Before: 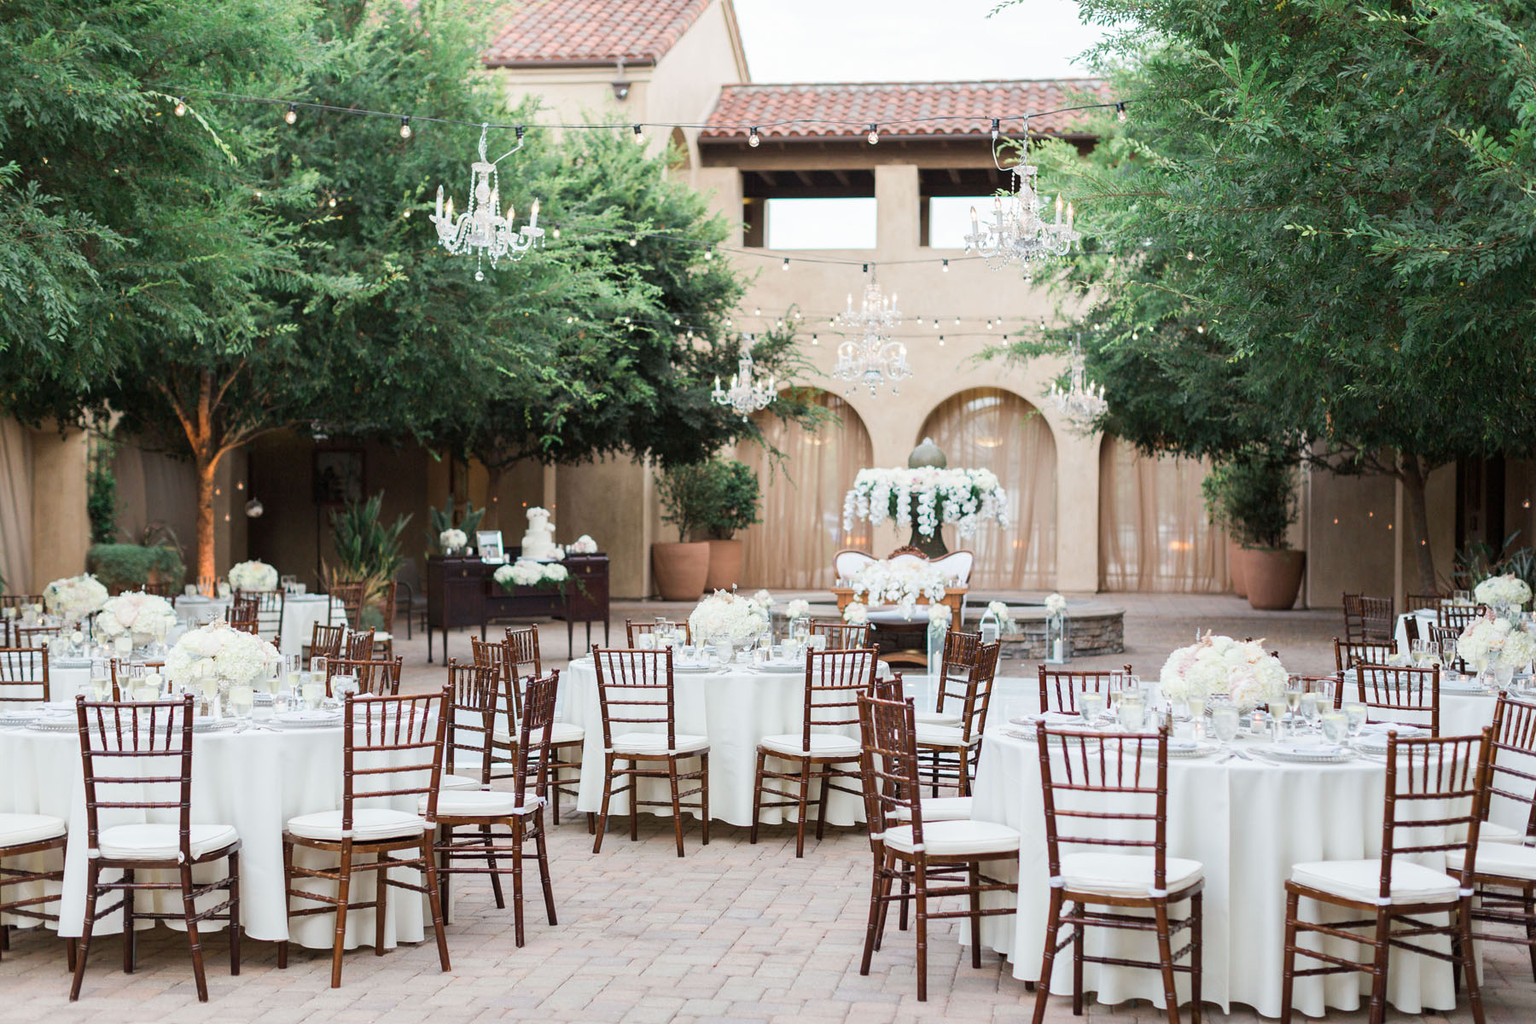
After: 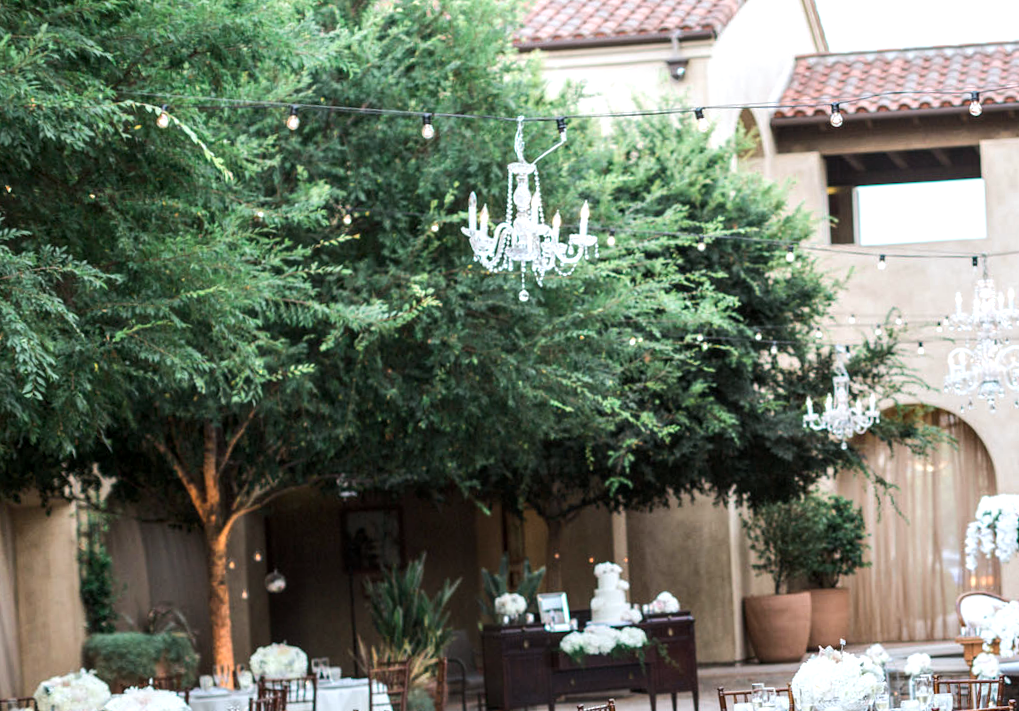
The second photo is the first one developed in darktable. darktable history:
crop and rotate: left 3.047%, top 7.509%, right 42.236%, bottom 37.598%
local contrast: on, module defaults
white balance: red 0.967, blue 1.049
tone equalizer: -8 EV -0.417 EV, -7 EV -0.389 EV, -6 EV -0.333 EV, -5 EV -0.222 EV, -3 EV 0.222 EV, -2 EV 0.333 EV, -1 EV 0.389 EV, +0 EV 0.417 EV, edges refinement/feathering 500, mask exposure compensation -1.57 EV, preserve details no
rotate and perspective: rotation -3.18°, automatic cropping off
